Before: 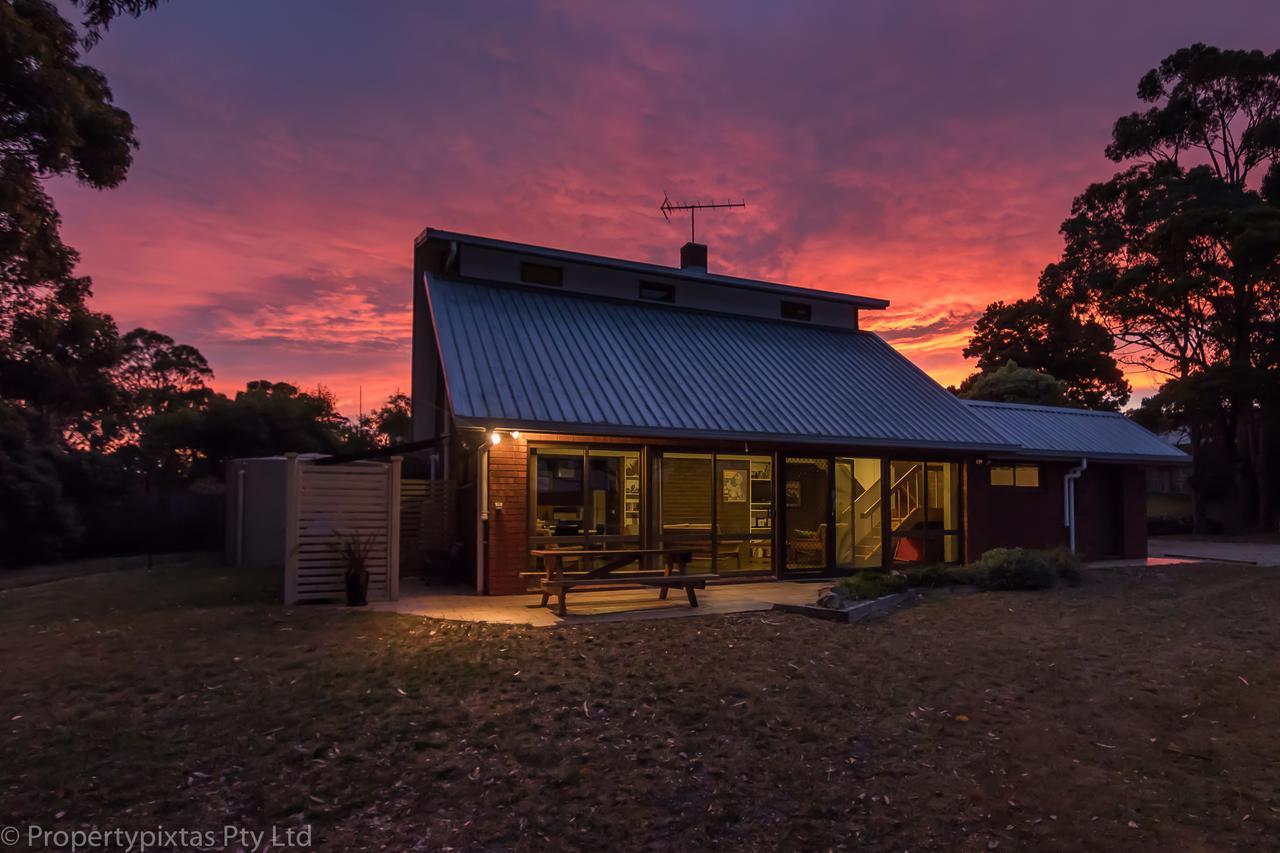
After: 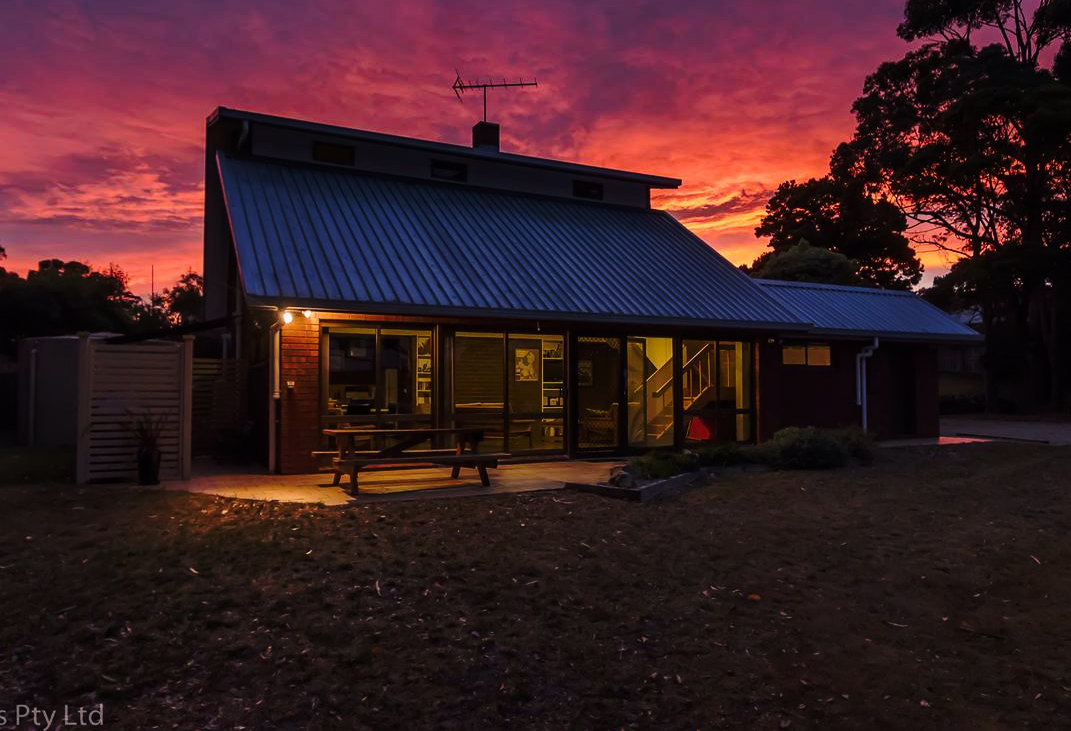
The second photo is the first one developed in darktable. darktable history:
crop: left 16.315%, top 14.246%
base curve: curves: ch0 [(0, 0) (0.073, 0.04) (0.157, 0.139) (0.492, 0.492) (0.758, 0.758) (1, 1)], preserve colors none
